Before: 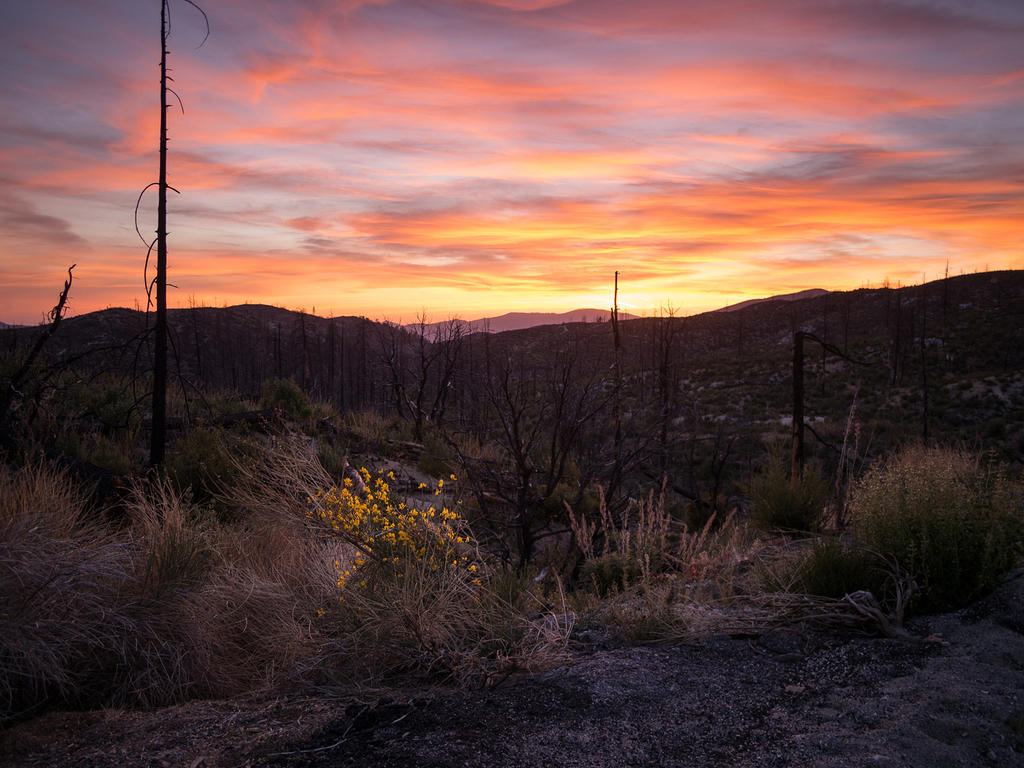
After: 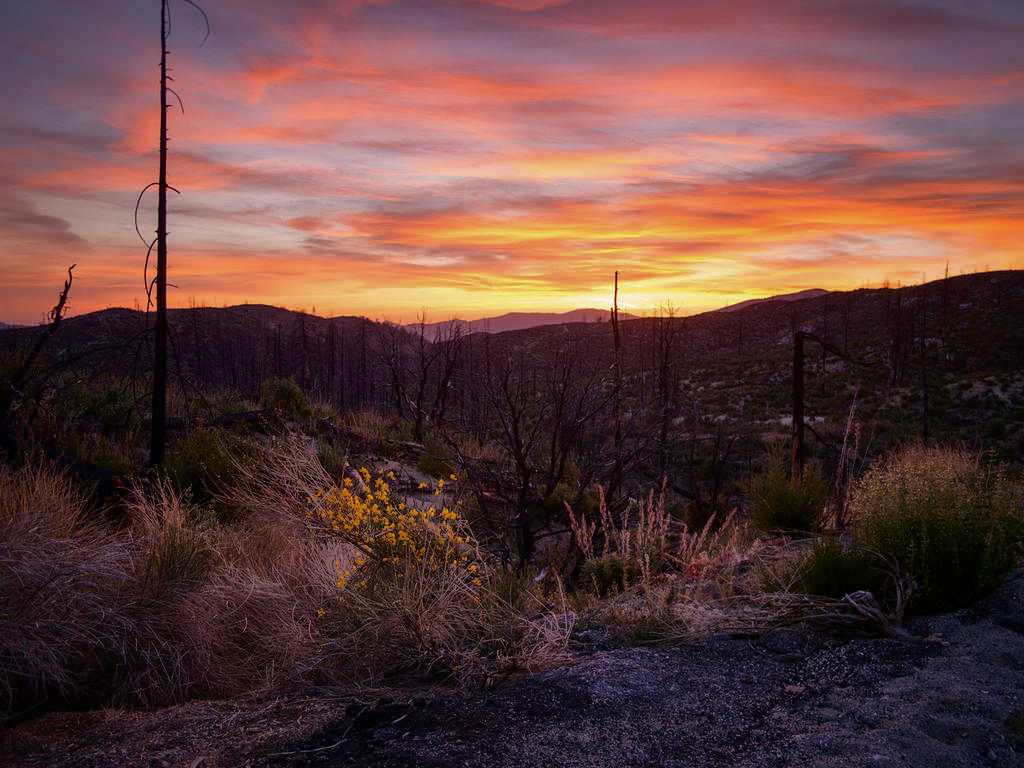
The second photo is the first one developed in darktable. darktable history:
shadows and highlights: on, module defaults
contrast brightness saturation: contrast 0.066, brightness -0.126, saturation 0.047
